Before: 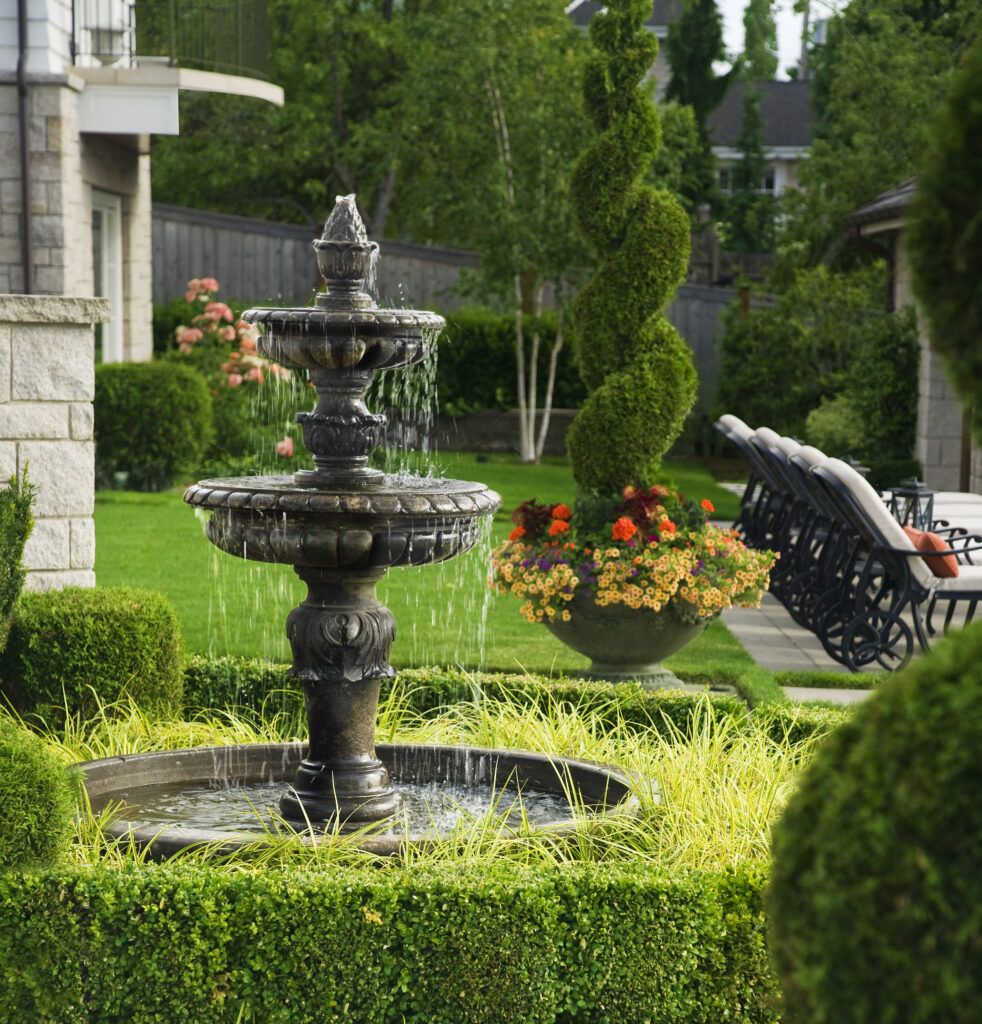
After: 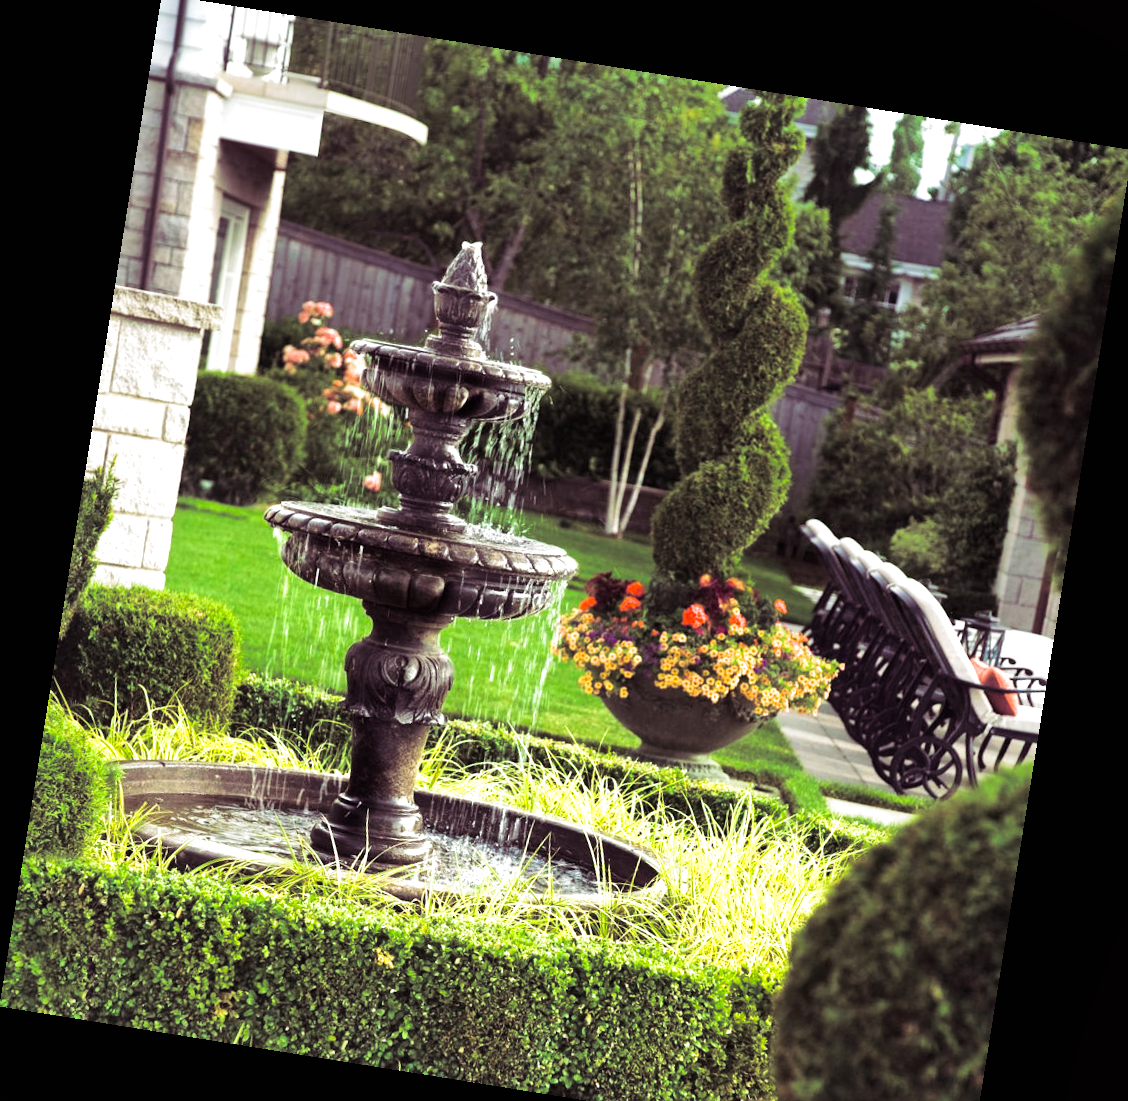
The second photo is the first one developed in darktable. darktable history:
rotate and perspective: rotation 9.12°, automatic cropping off
exposure: black level correction 0, exposure 0.5 EV, compensate exposure bias true, compensate highlight preservation false
shadows and highlights: shadows color adjustment 97.66%, soften with gaussian
split-toning: shadows › hue 316.8°, shadows › saturation 0.47, highlights › hue 201.6°, highlights › saturation 0, balance -41.97, compress 28.01%
crop: top 0.448%, right 0.264%, bottom 5.045%
tone equalizer: -8 EV -0.417 EV, -7 EV -0.389 EV, -6 EV -0.333 EV, -5 EV -0.222 EV, -3 EV 0.222 EV, -2 EV 0.333 EV, -1 EV 0.389 EV, +0 EV 0.417 EV, edges refinement/feathering 500, mask exposure compensation -1.57 EV, preserve details no
